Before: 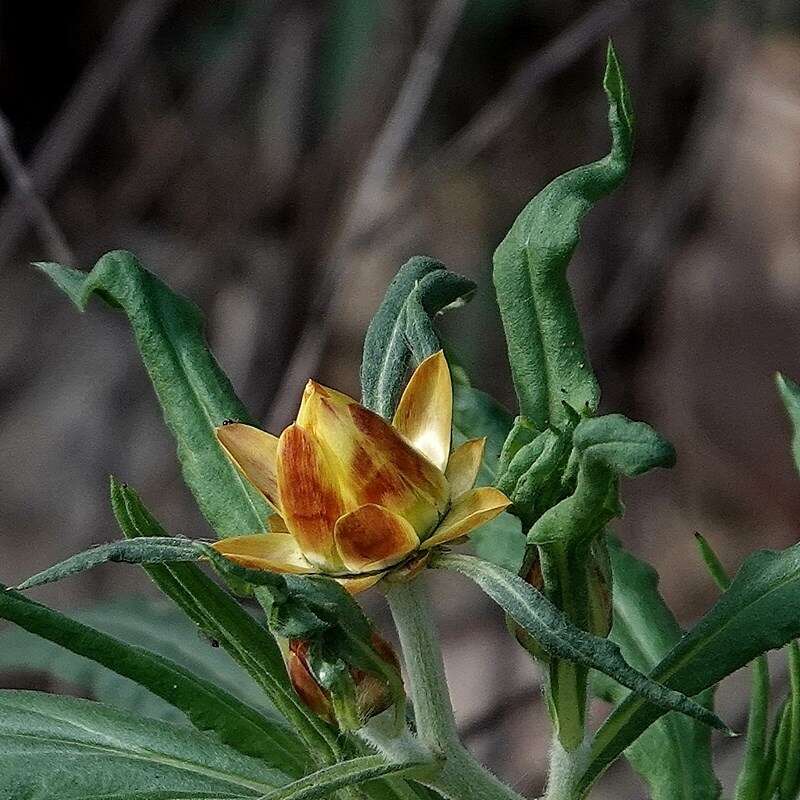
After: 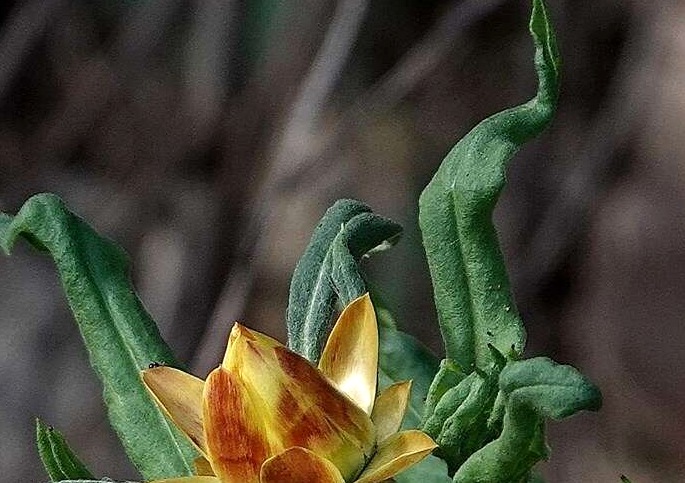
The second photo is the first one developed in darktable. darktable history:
crop and rotate: left 9.345%, top 7.22%, right 4.982%, bottom 32.331%
levels: levels [0, 0.474, 0.947]
